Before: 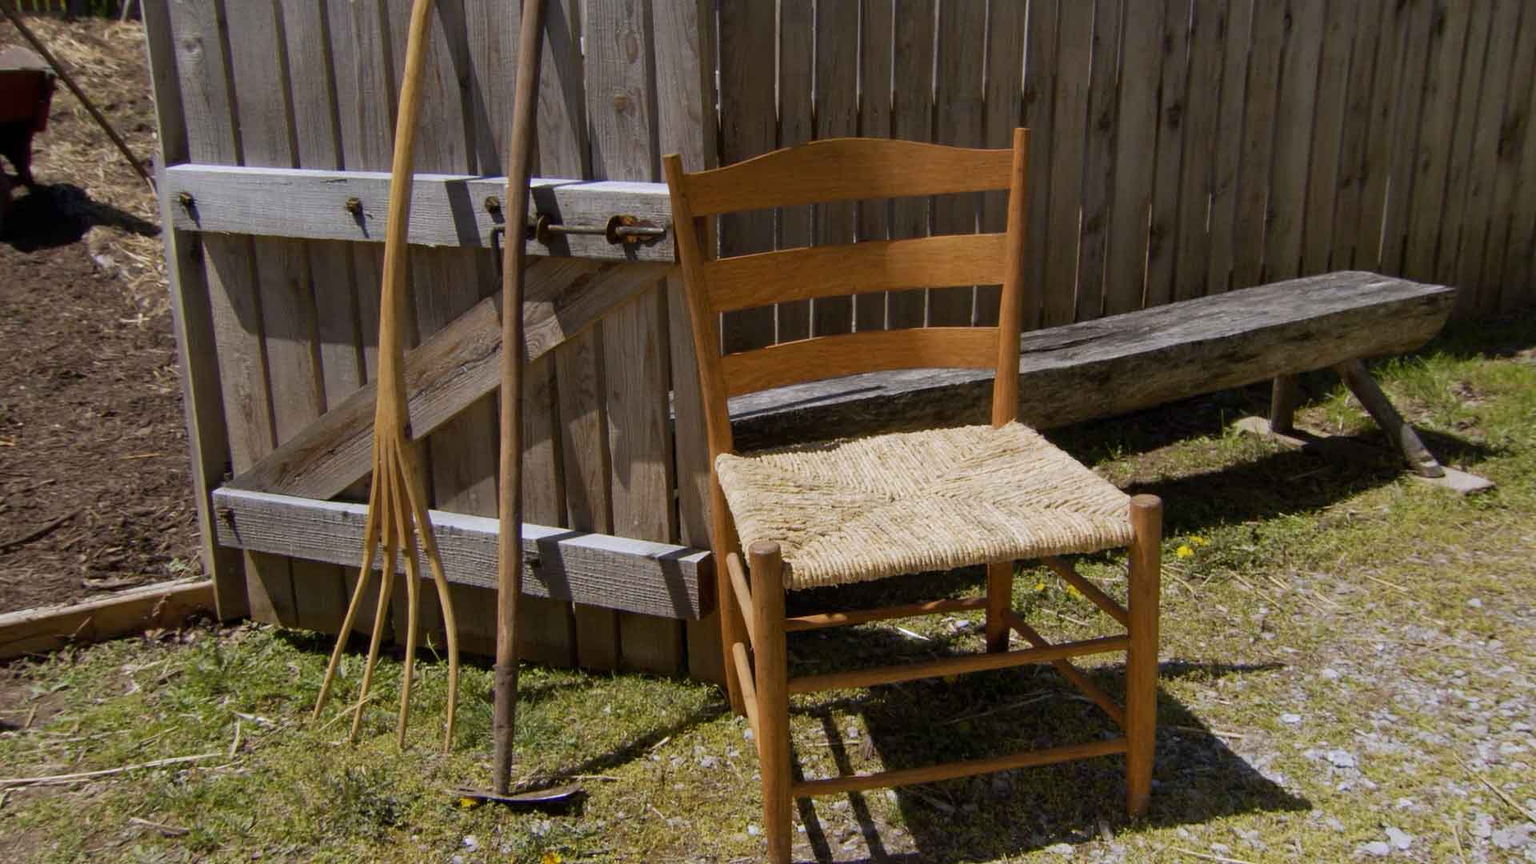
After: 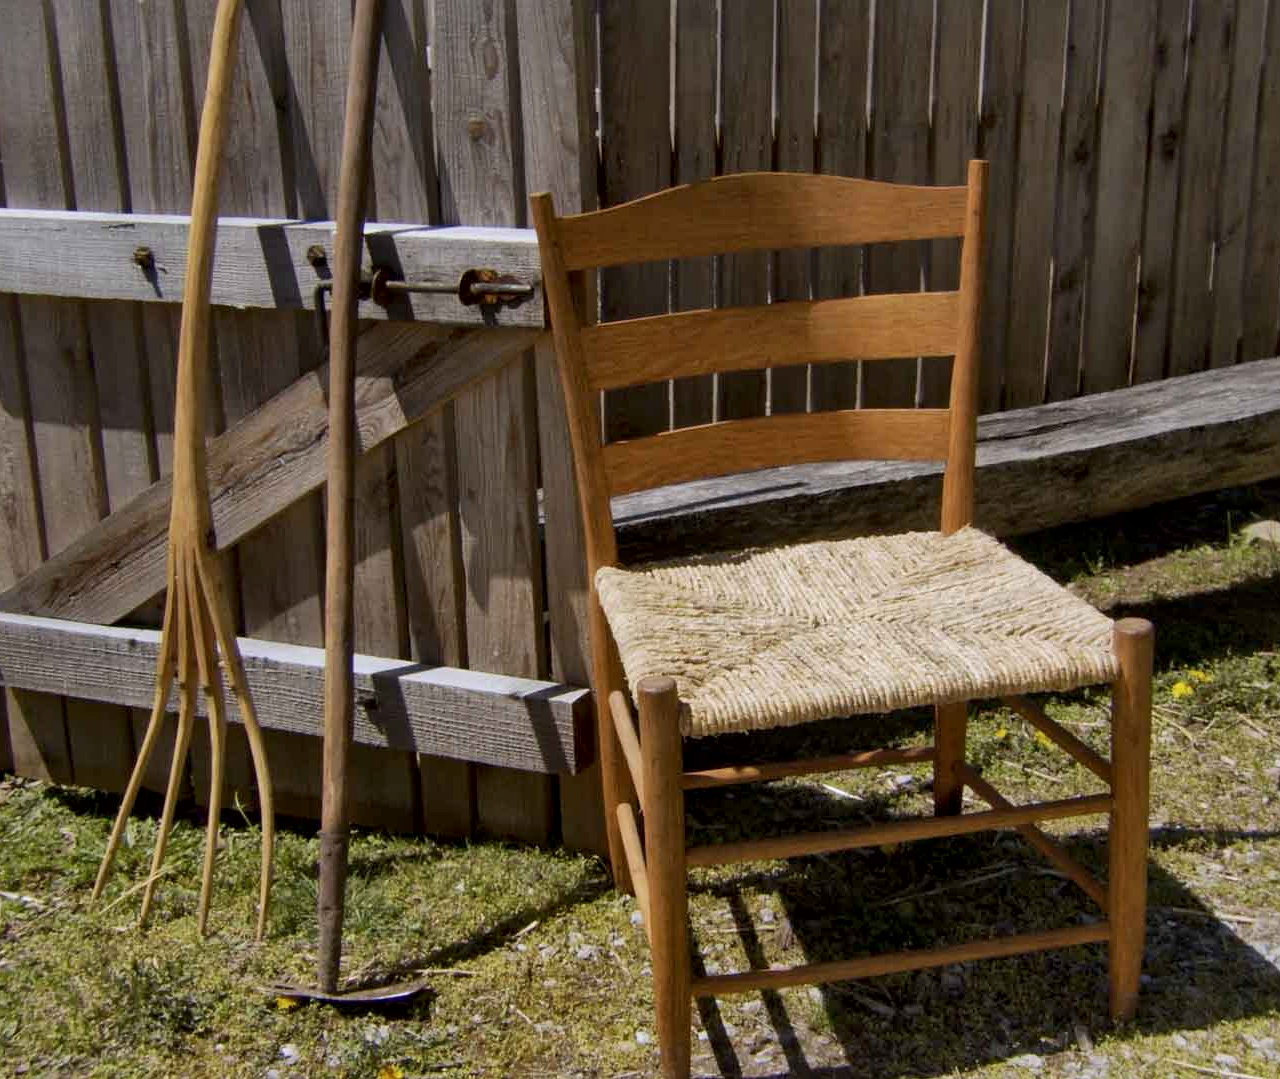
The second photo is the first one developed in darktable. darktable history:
crop and rotate: left 15.611%, right 17.701%
local contrast: mode bilateral grid, contrast 20, coarseness 50, detail 144%, midtone range 0.2
